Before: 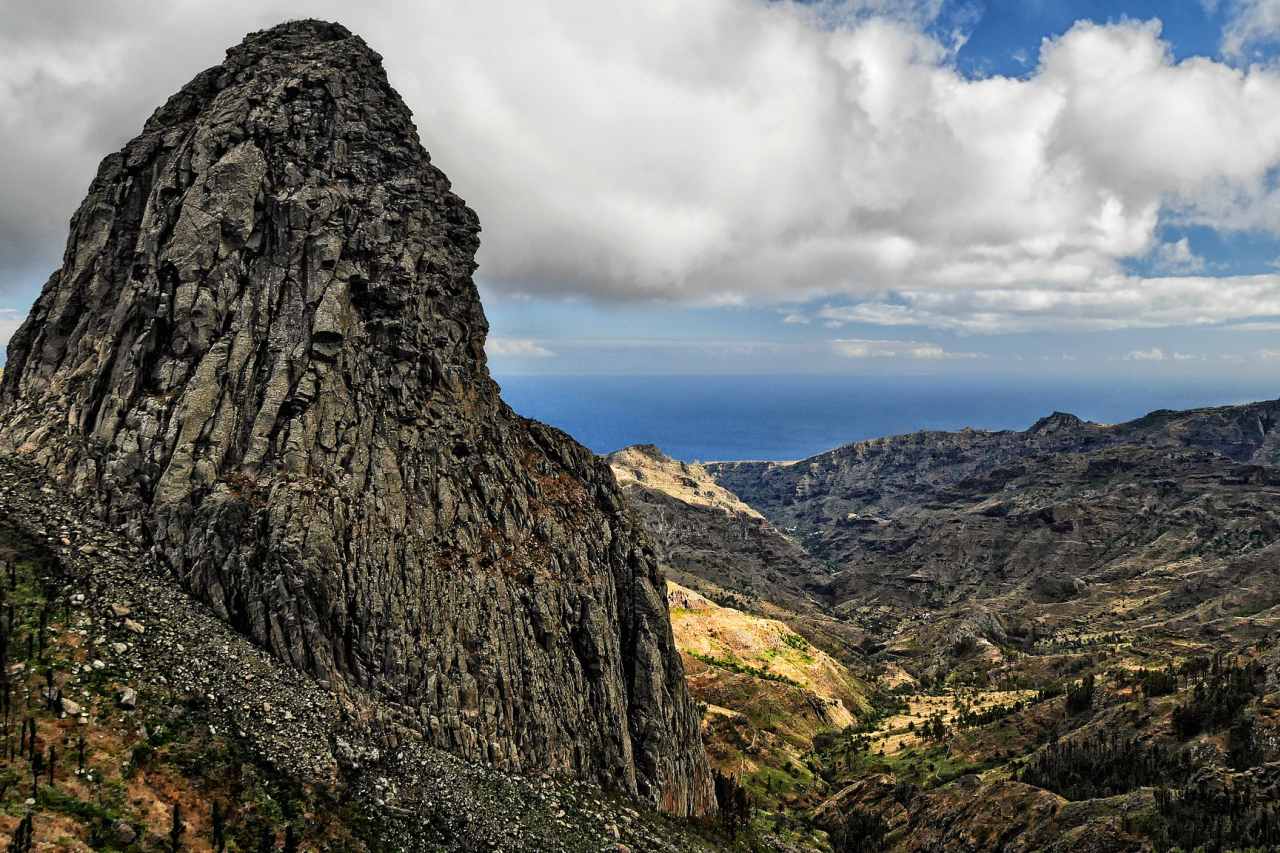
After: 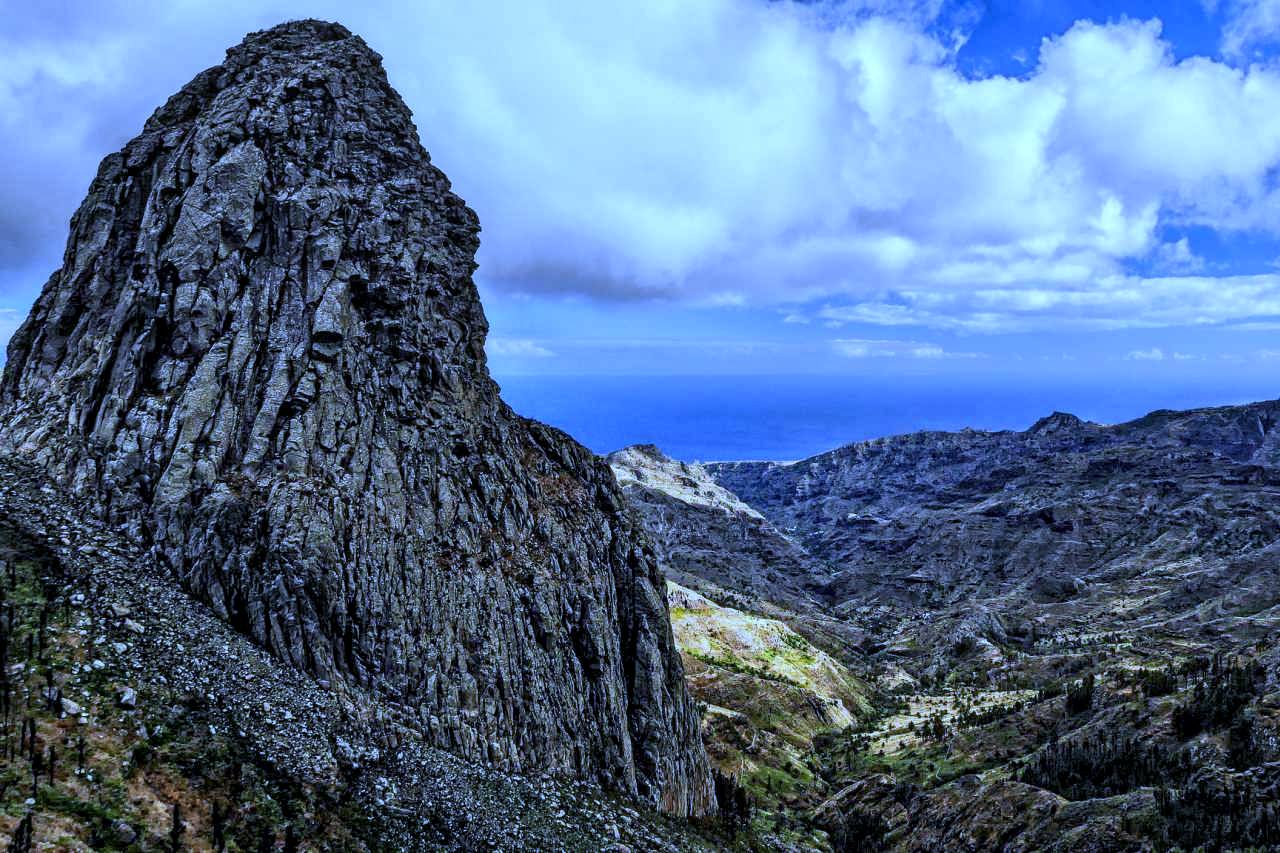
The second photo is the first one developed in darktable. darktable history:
white balance: red 0.766, blue 1.537
local contrast: on, module defaults
